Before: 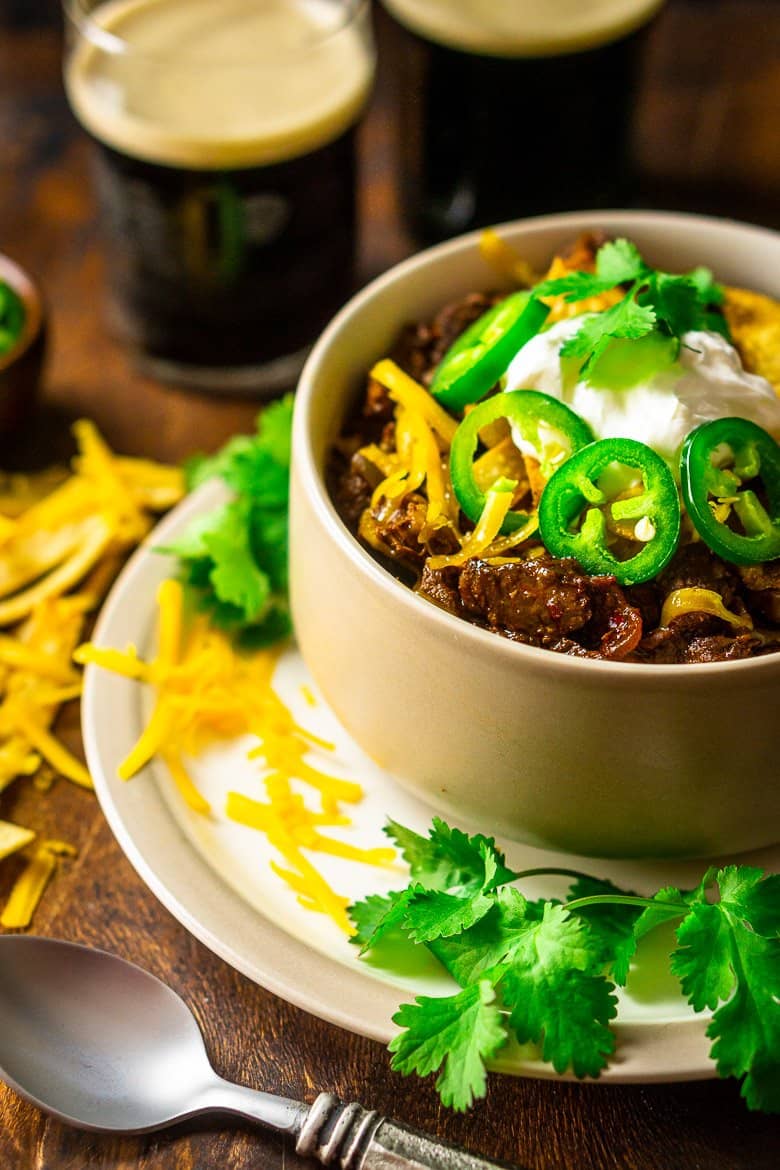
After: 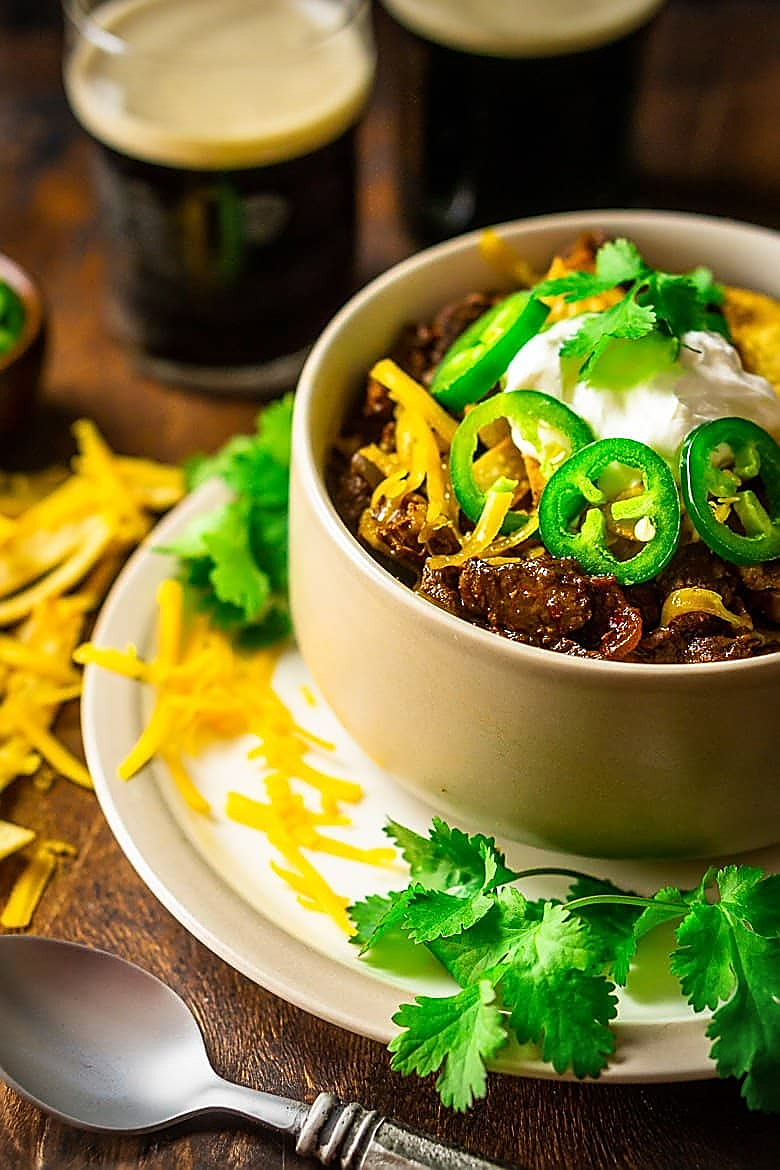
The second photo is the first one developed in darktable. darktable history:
sharpen: radius 1.38, amount 1.257, threshold 0.661
vignetting: fall-off start 97.22%, brightness -0.401, saturation -0.29, width/height ratio 1.185
